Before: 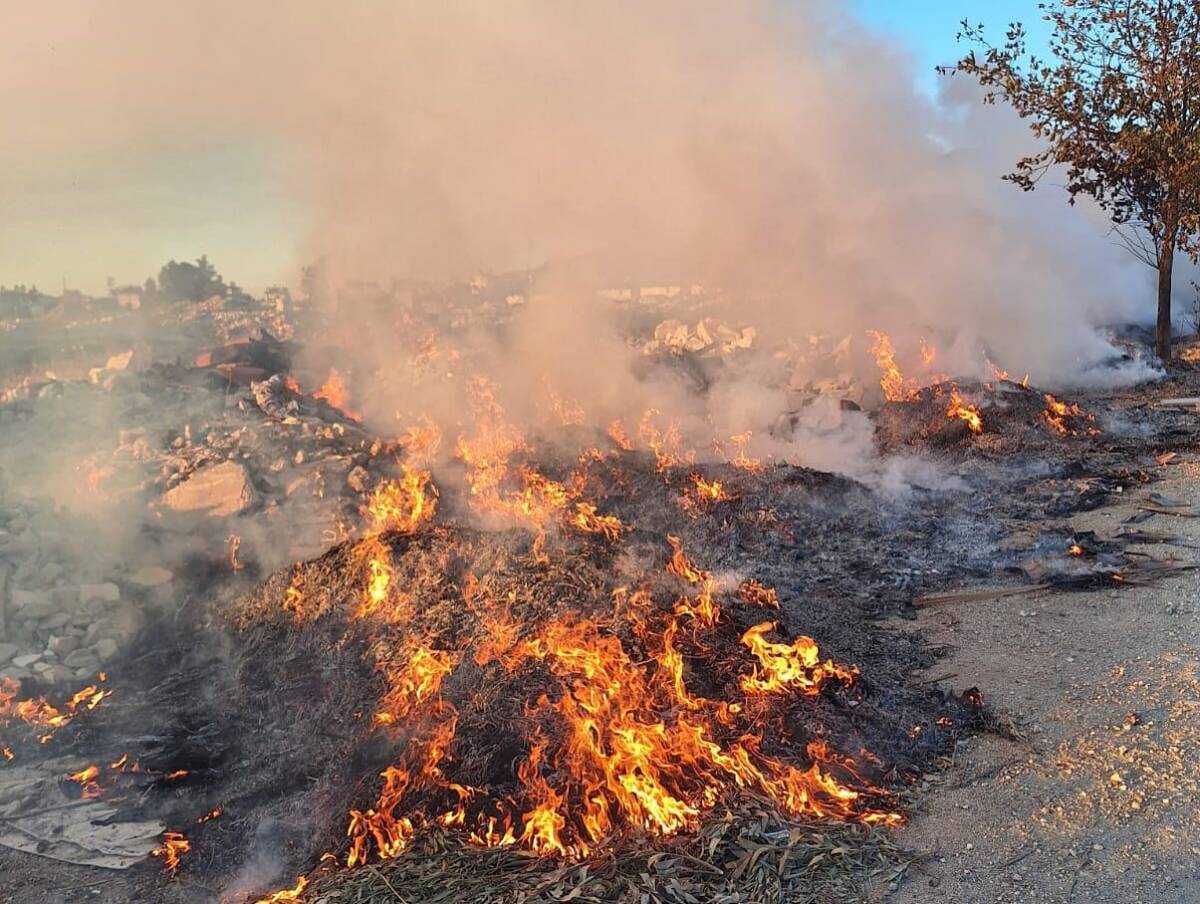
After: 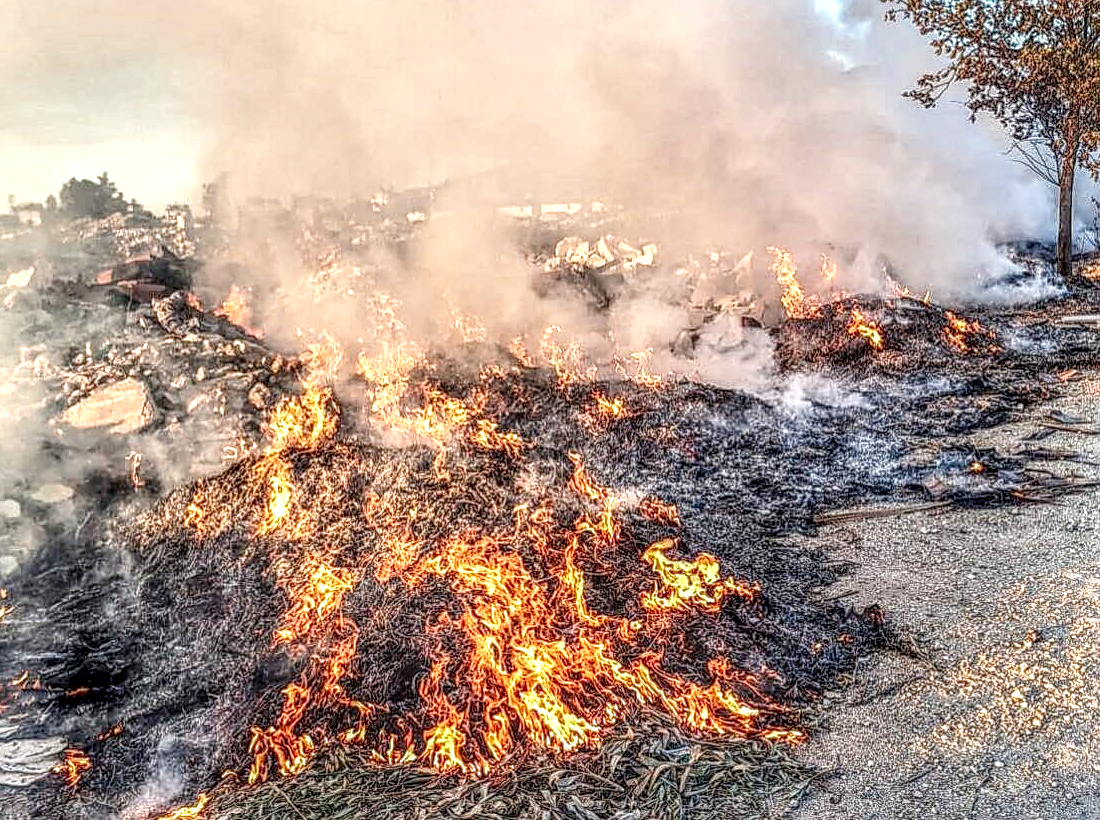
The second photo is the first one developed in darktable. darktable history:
base curve: curves: ch0 [(0, 0) (0.204, 0.334) (0.55, 0.733) (1, 1)], preserve colors none
exposure: exposure 0.2 EV, compensate highlight preservation false
local contrast: highlights 0%, shadows 0%, detail 300%, midtone range 0.3
crop and rotate: left 8.262%, top 9.226%
sharpen: on, module defaults
